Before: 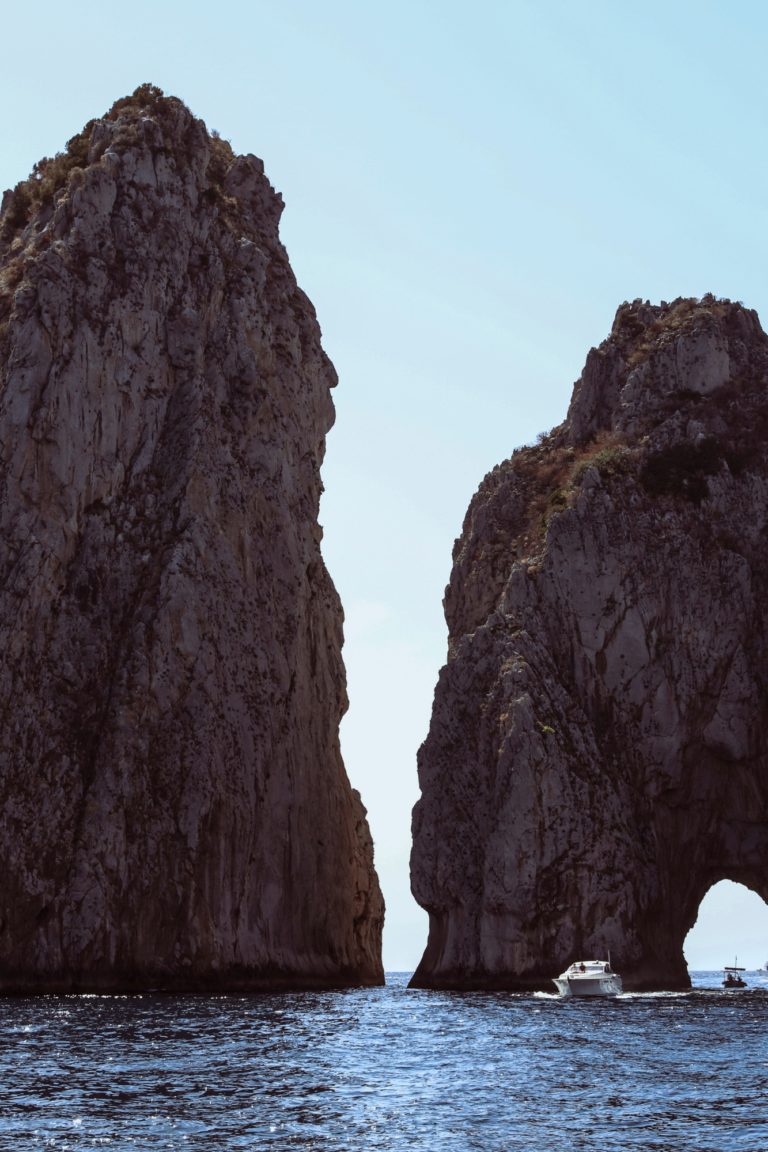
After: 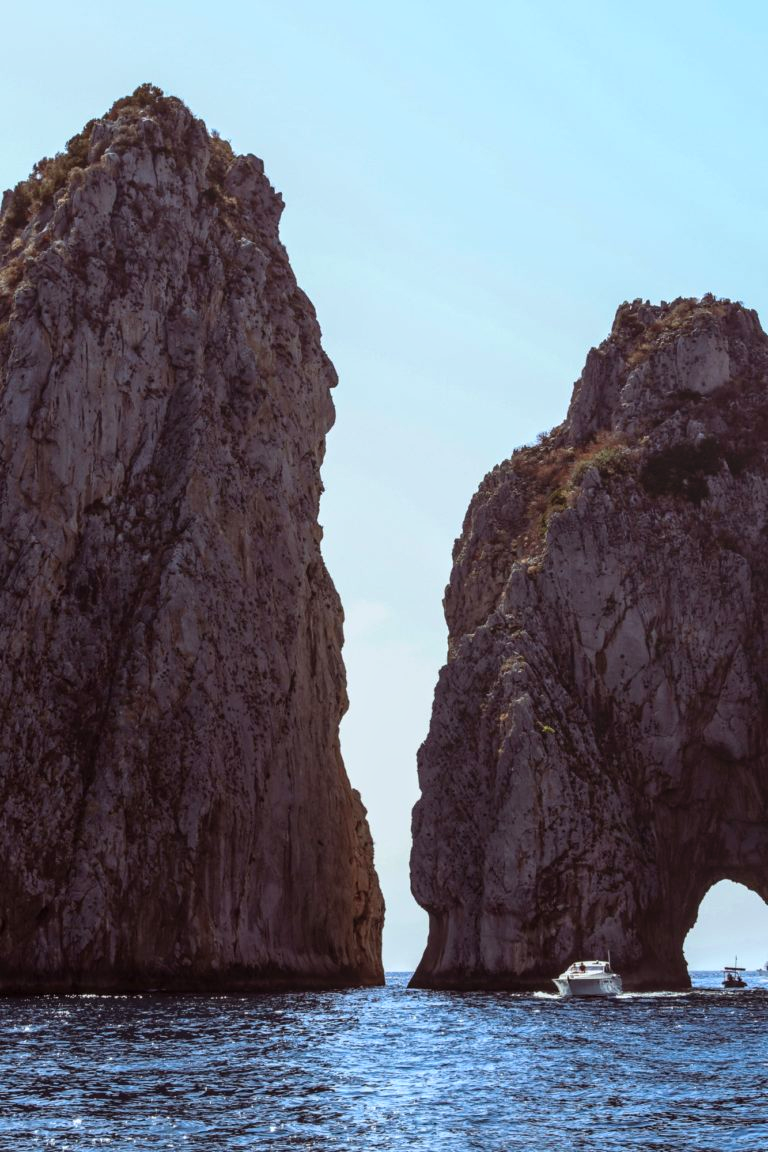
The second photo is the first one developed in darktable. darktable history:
color balance rgb: highlights gain › luminance 14.98%, linear chroma grading › global chroma -0.798%, perceptual saturation grading › global saturation 29.524%
local contrast: detail 113%
